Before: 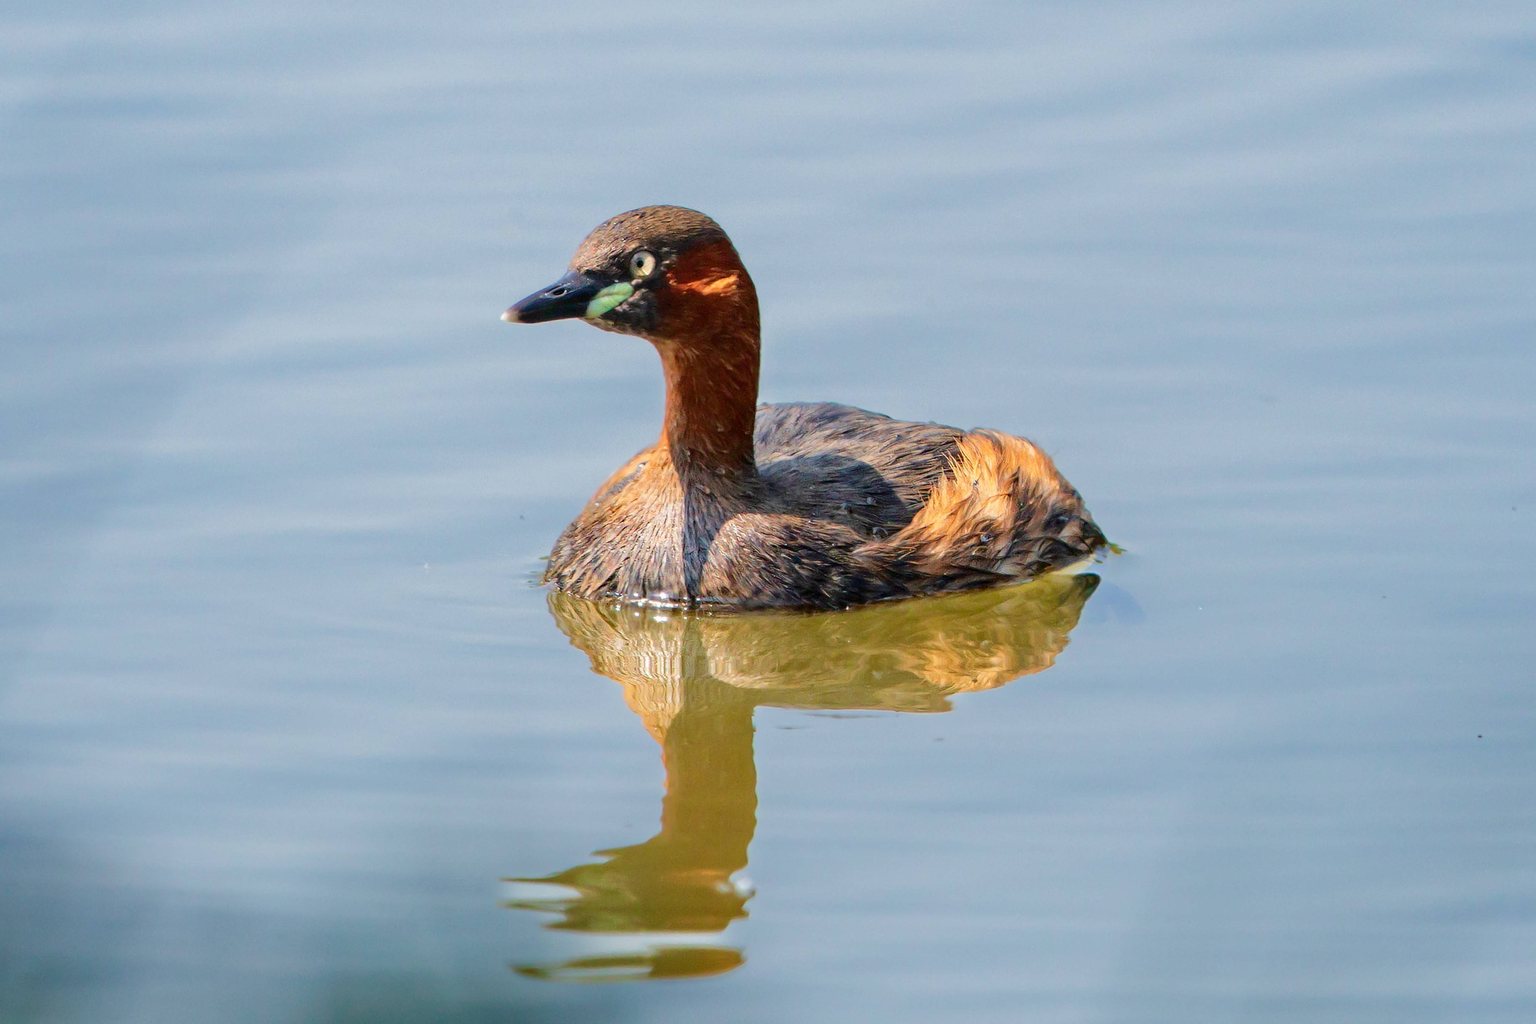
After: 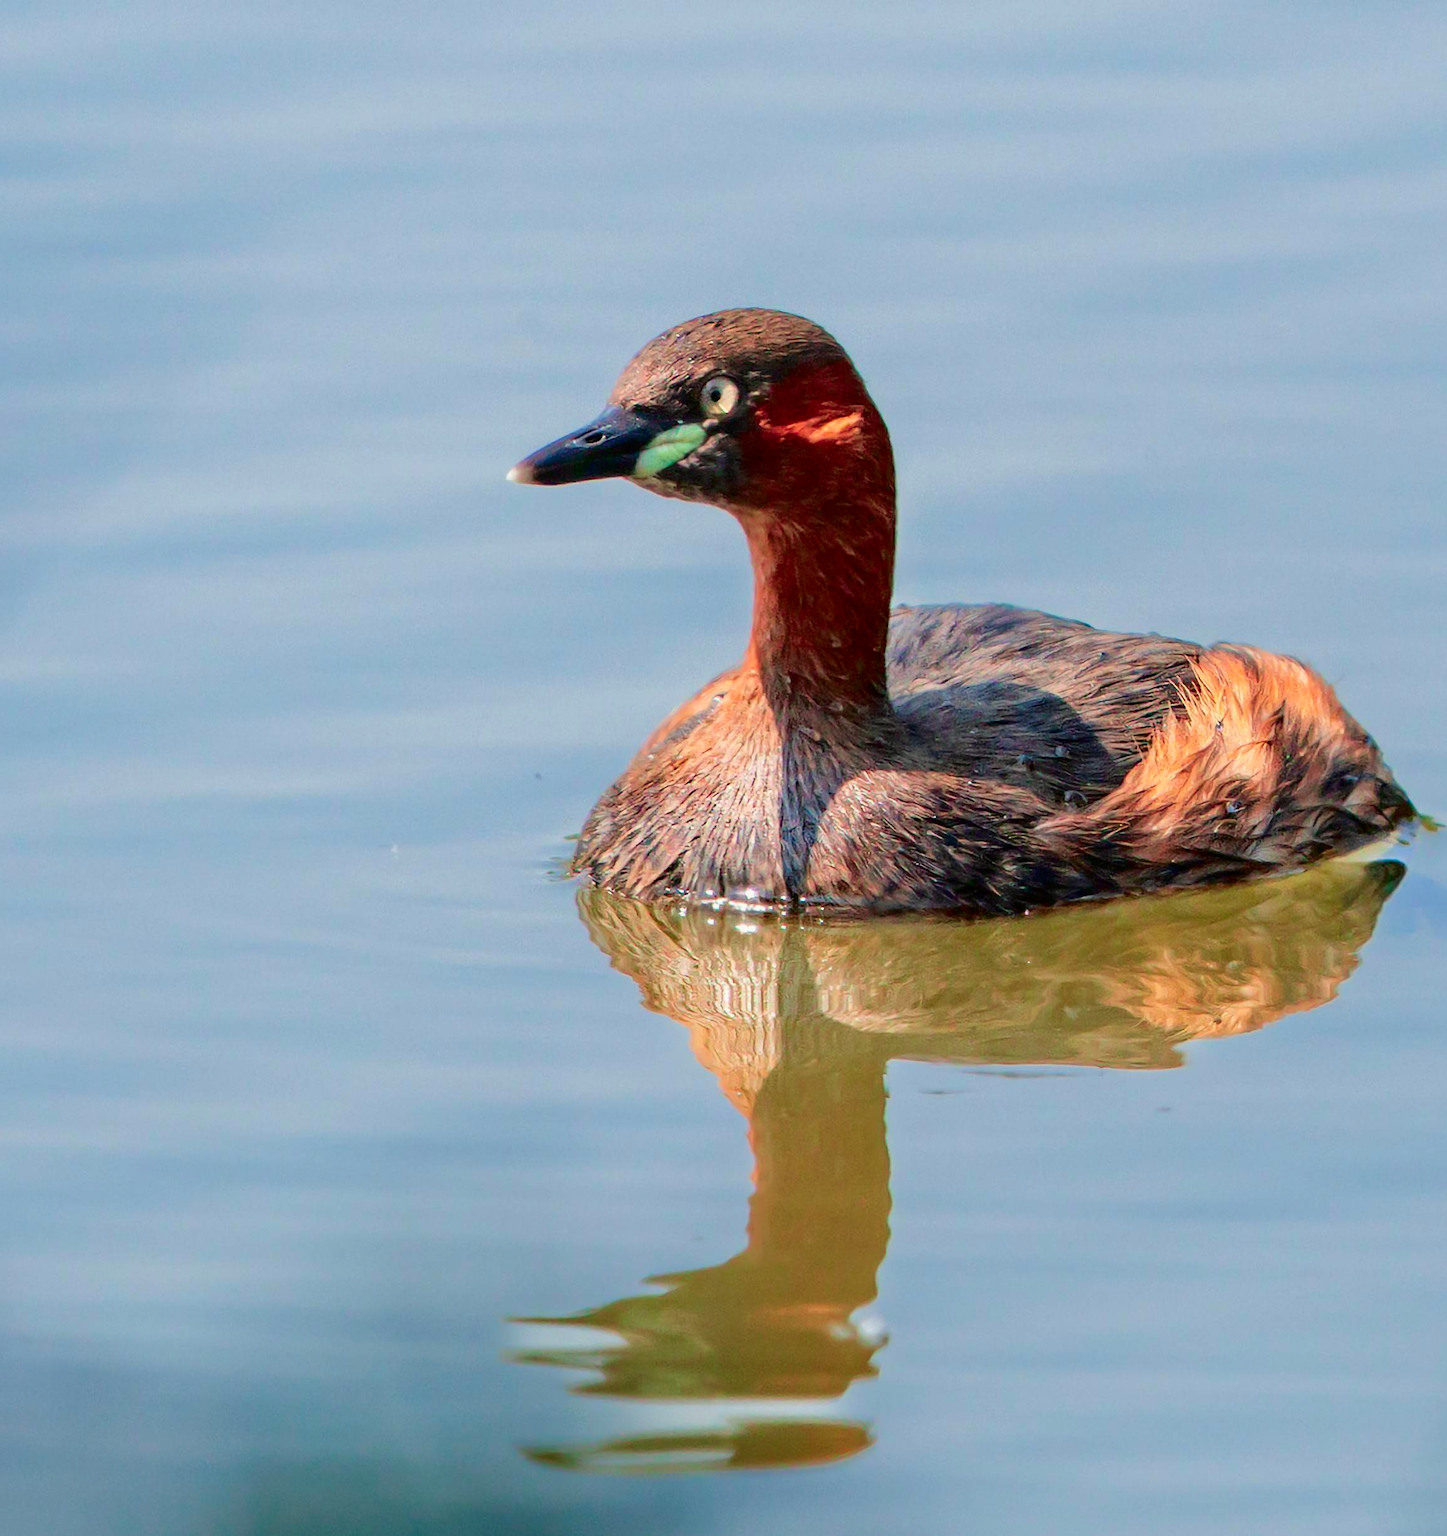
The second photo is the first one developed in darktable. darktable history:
tone curve: curves: ch0 [(0, 0) (0.059, 0.027) (0.162, 0.125) (0.304, 0.279) (0.547, 0.532) (0.828, 0.815) (1, 0.983)]; ch1 [(0, 0) (0.23, 0.166) (0.34, 0.298) (0.371, 0.334) (0.435, 0.413) (0.477, 0.469) (0.499, 0.498) (0.529, 0.544) (0.559, 0.587) (0.743, 0.798) (1, 1)]; ch2 [(0, 0) (0.431, 0.414) (0.498, 0.503) (0.524, 0.531) (0.568, 0.567) (0.6, 0.597) (0.643, 0.631) (0.74, 0.721) (1, 1)], color space Lab, independent channels, preserve colors none
crop: left 10.644%, right 26.528%
